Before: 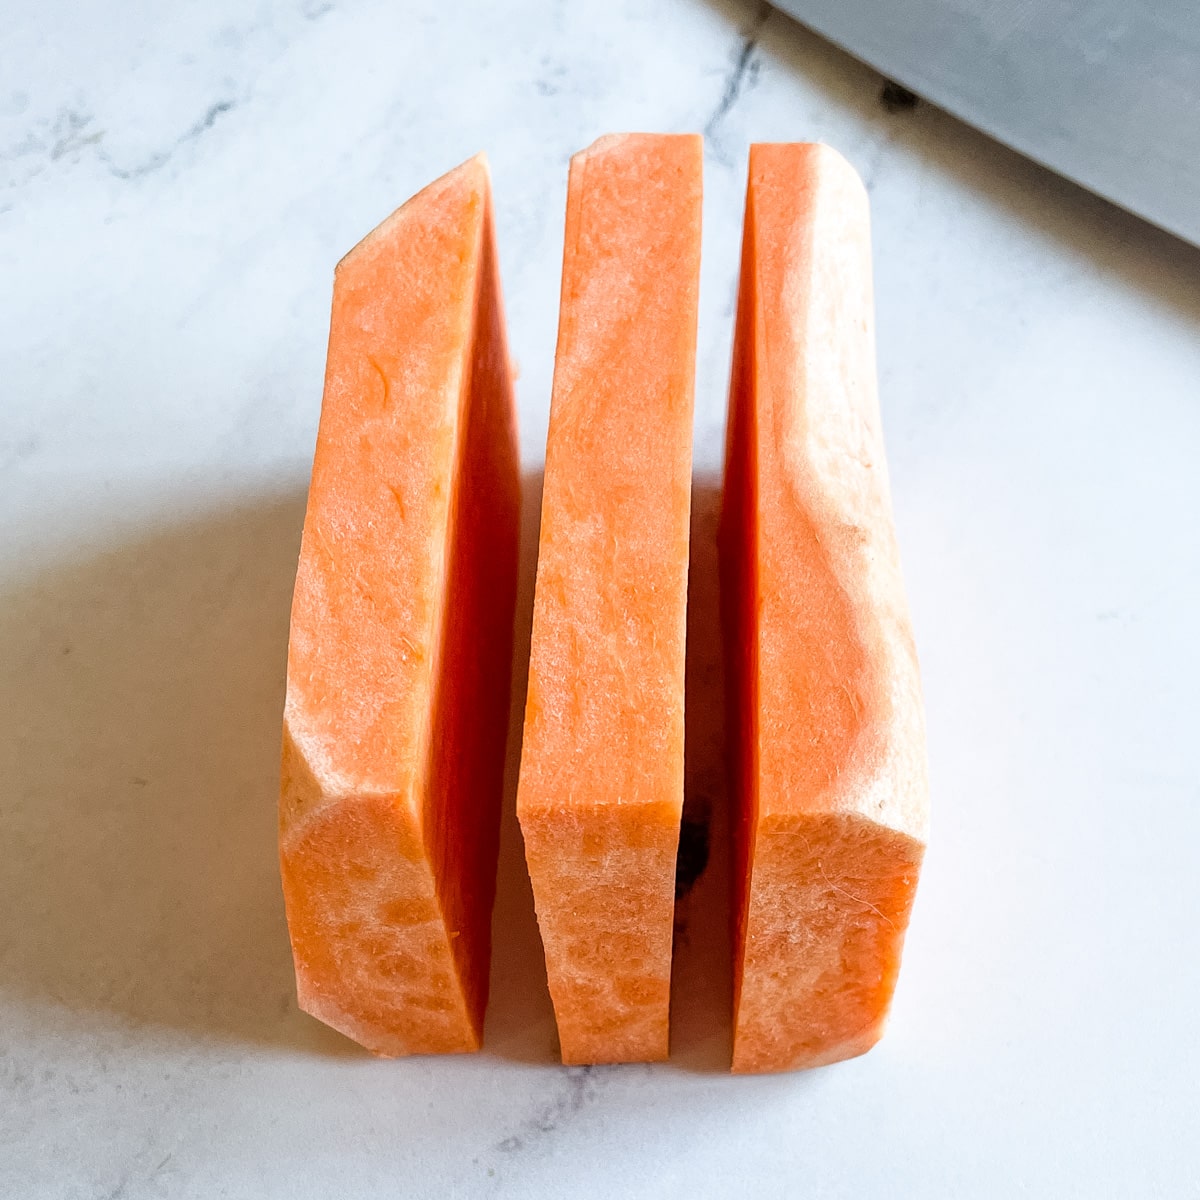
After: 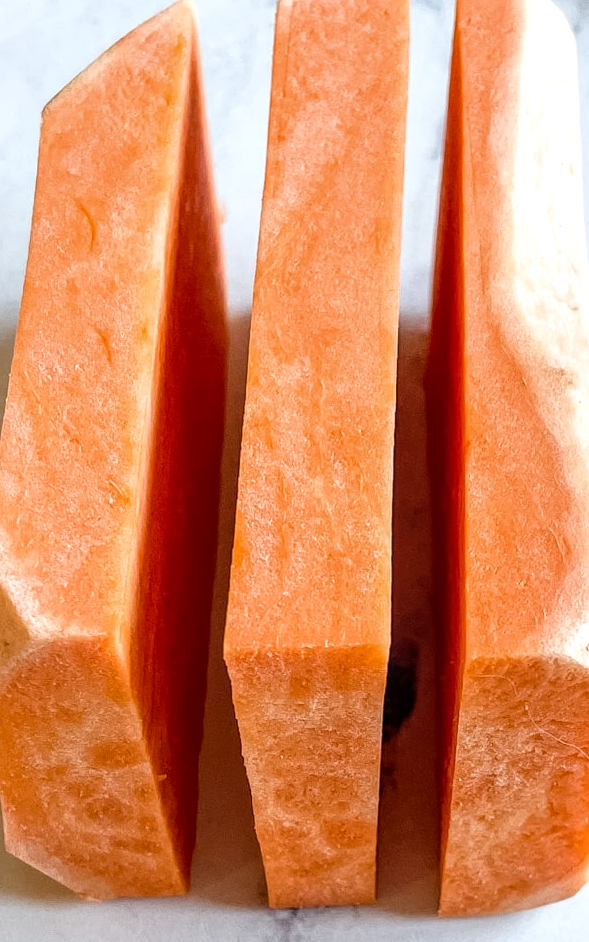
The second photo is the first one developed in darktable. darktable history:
crop and rotate: angle 0.013°, left 24.476%, top 13.099%, right 26.378%, bottom 8.348%
shadows and highlights: shadows 12.26, white point adjustment 1.28, highlights -2.17, soften with gaussian
local contrast: on, module defaults
